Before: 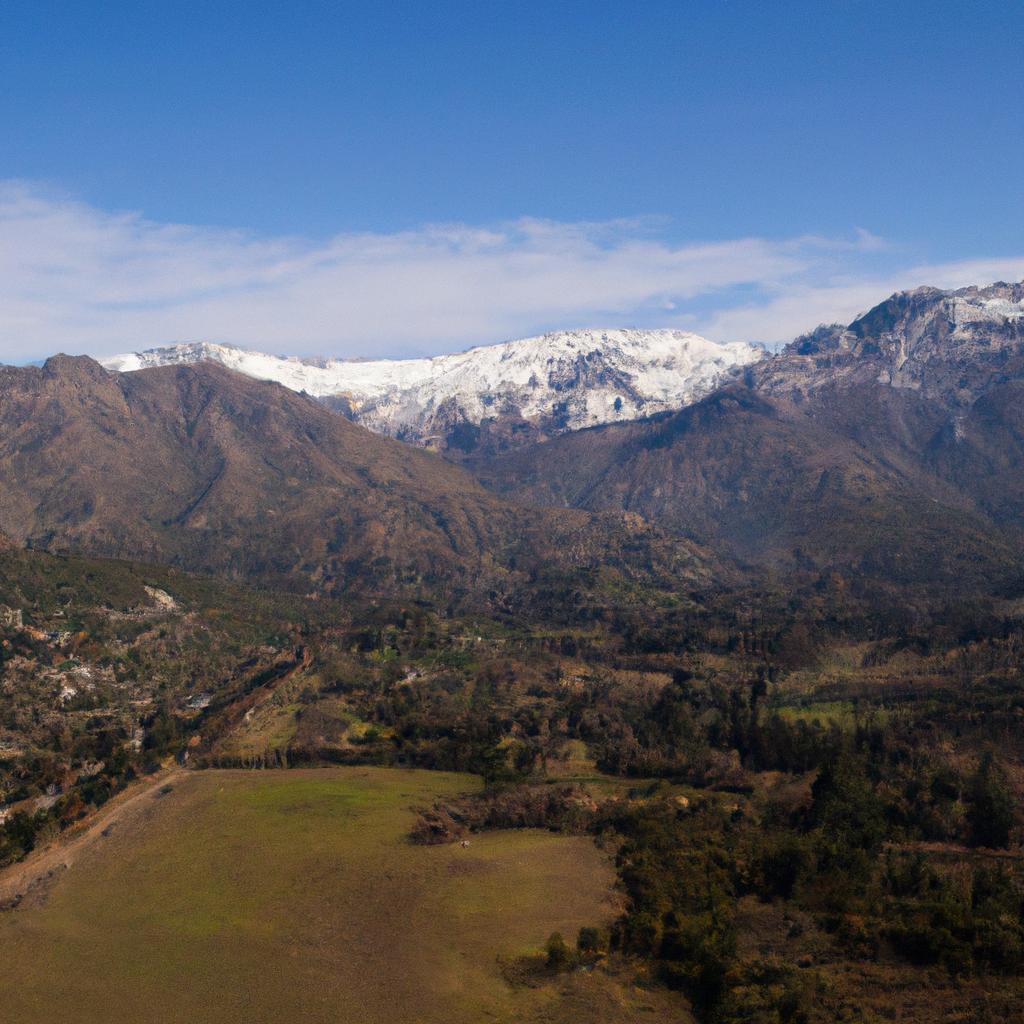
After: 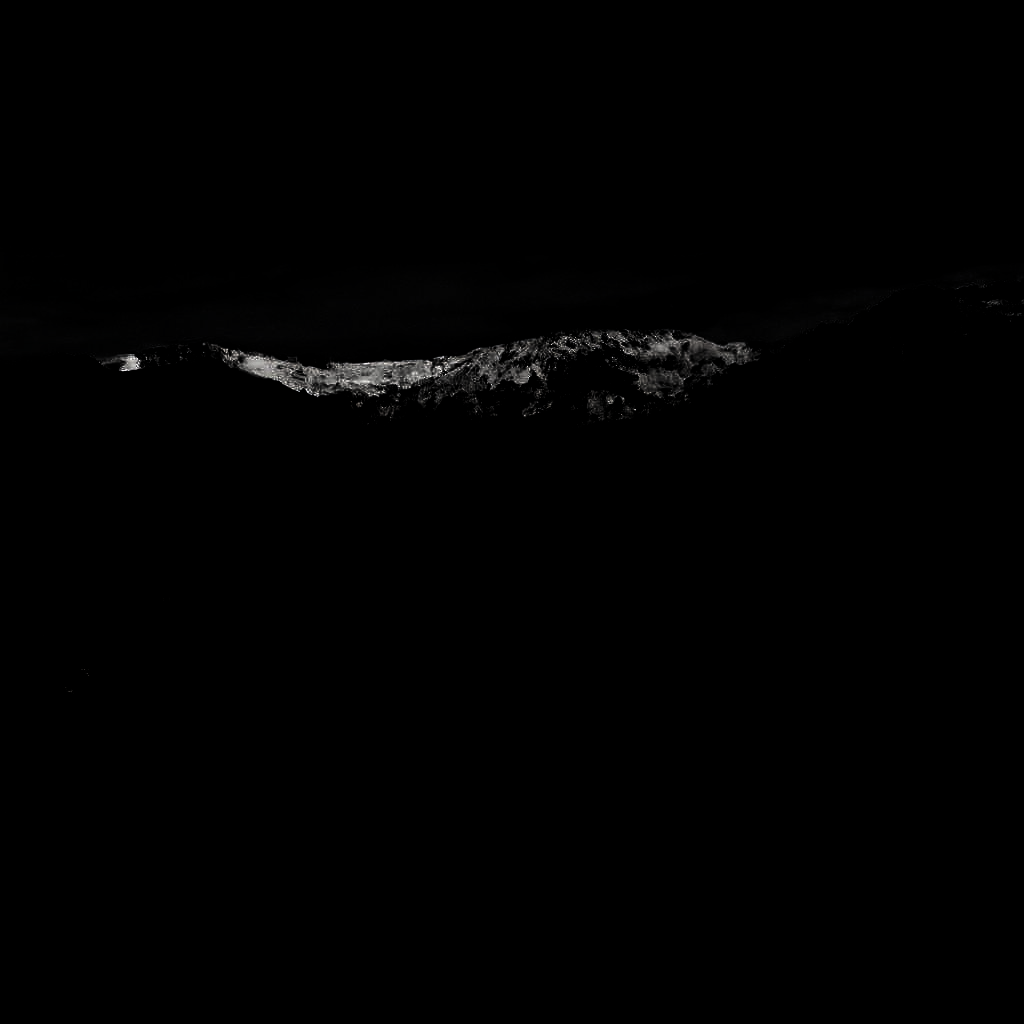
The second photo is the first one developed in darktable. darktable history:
levels: levels [0.721, 0.937, 0.997]
exposure: exposure -0.012 EV, compensate highlight preservation false
